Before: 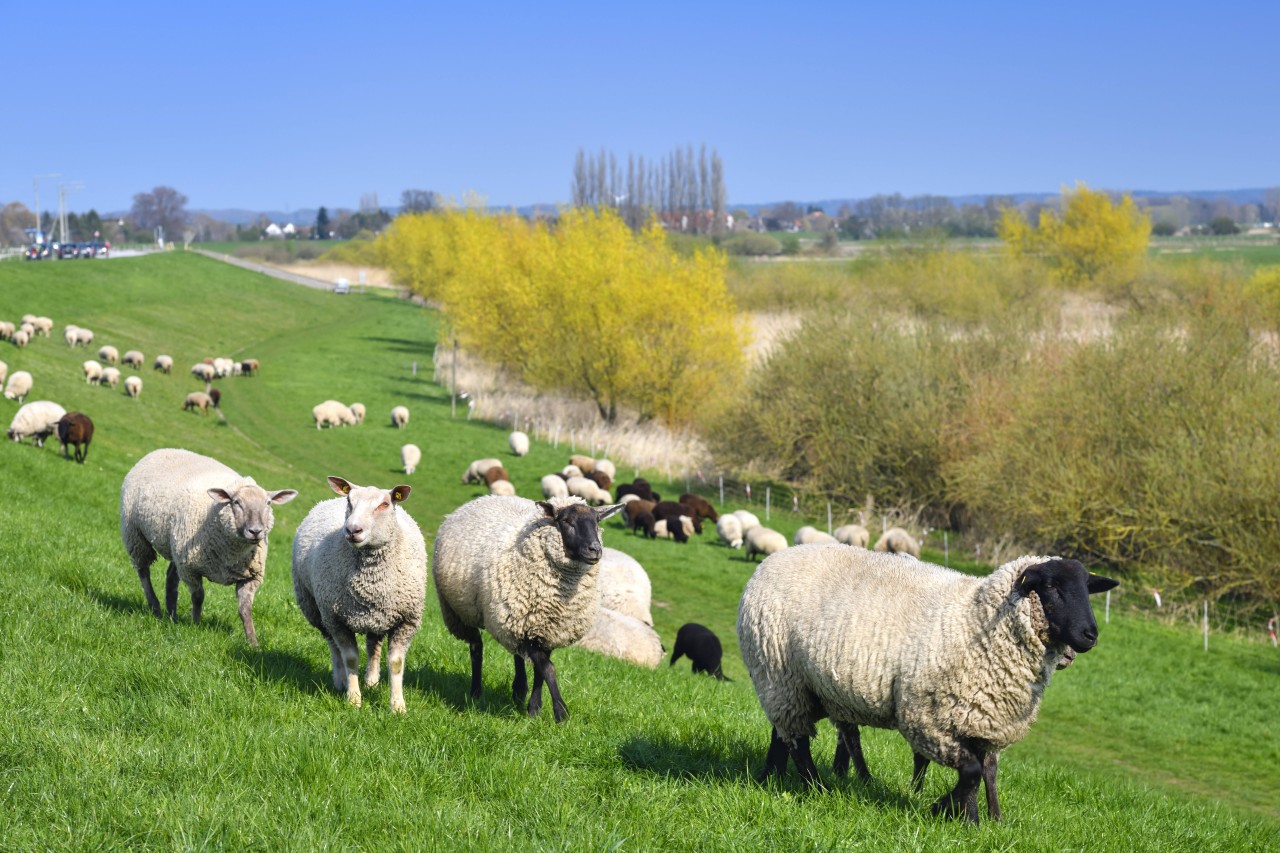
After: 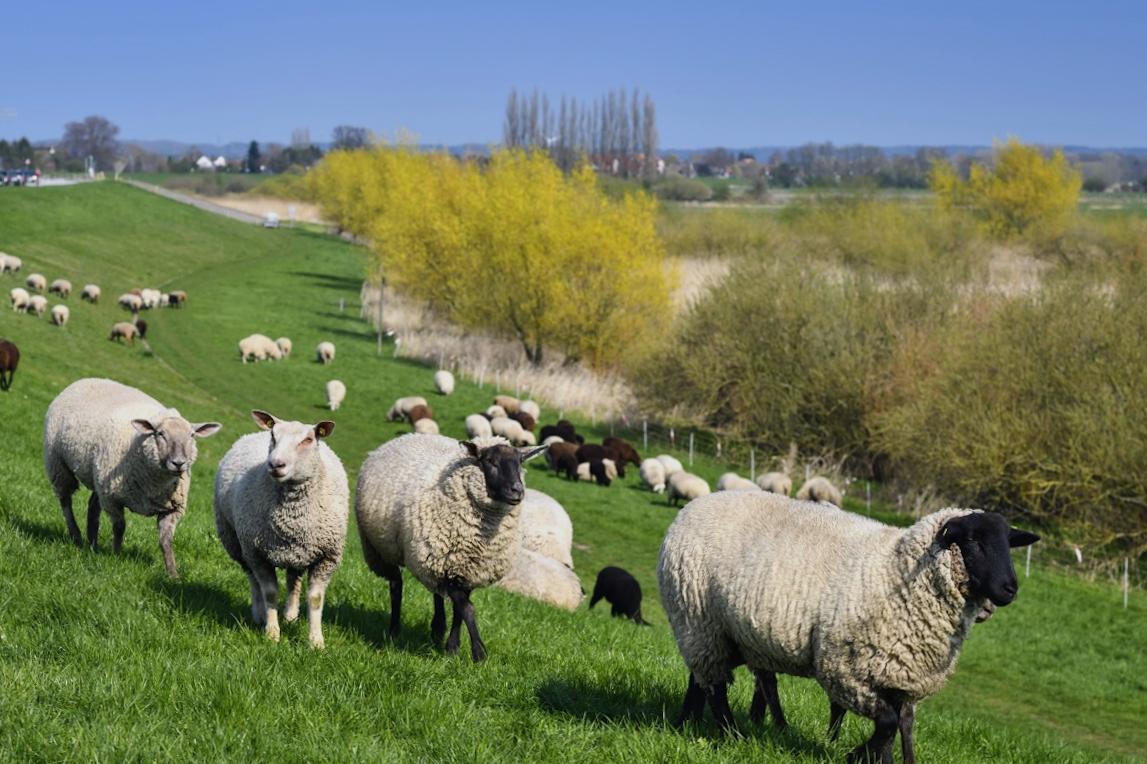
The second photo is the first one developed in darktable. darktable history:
crop and rotate: angle -1.96°, left 3.097%, top 4.154%, right 1.586%, bottom 0.529%
tone equalizer: -8 EV -0.417 EV, -7 EV -0.389 EV, -6 EV -0.333 EV, -5 EV -0.222 EV, -3 EV 0.222 EV, -2 EV 0.333 EV, -1 EV 0.389 EV, +0 EV 0.417 EV, edges refinement/feathering 500, mask exposure compensation -1.57 EV, preserve details no
rotate and perspective: rotation -0.45°, automatic cropping original format, crop left 0.008, crop right 0.992, crop top 0.012, crop bottom 0.988
exposure: black level correction 0, exposure -0.721 EV, compensate highlight preservation false
